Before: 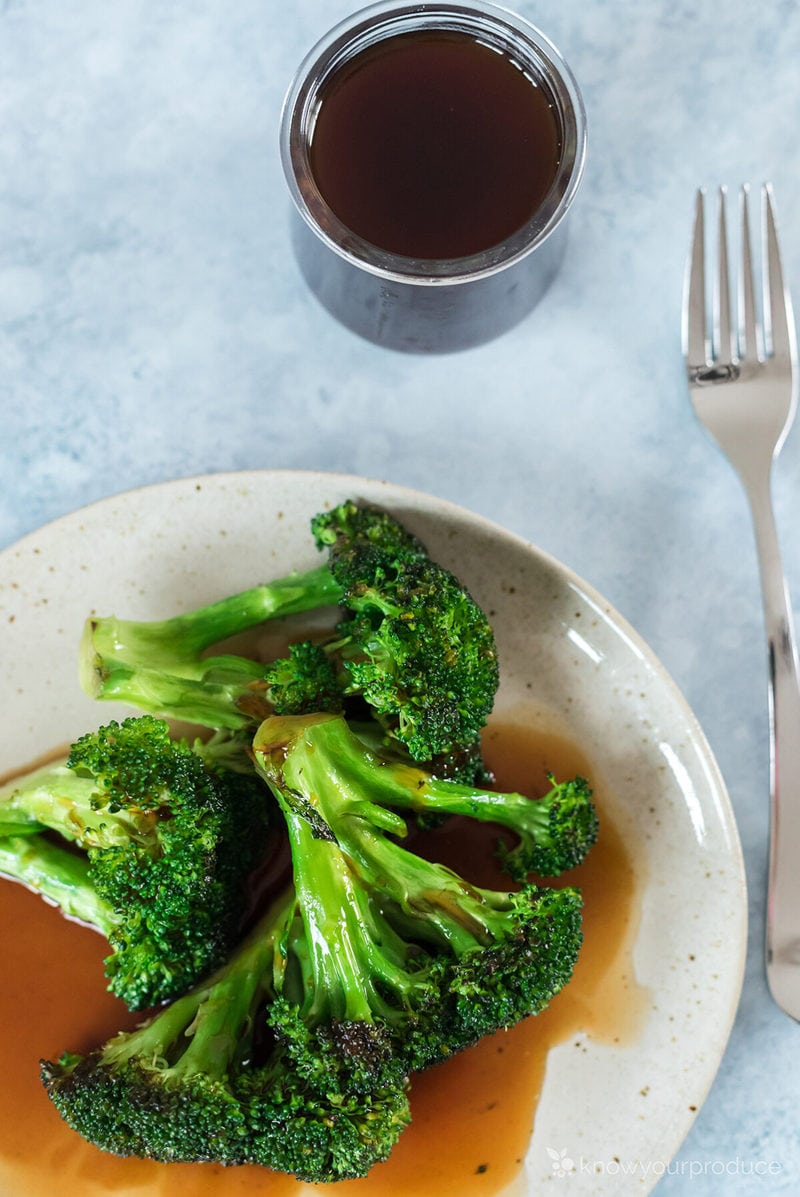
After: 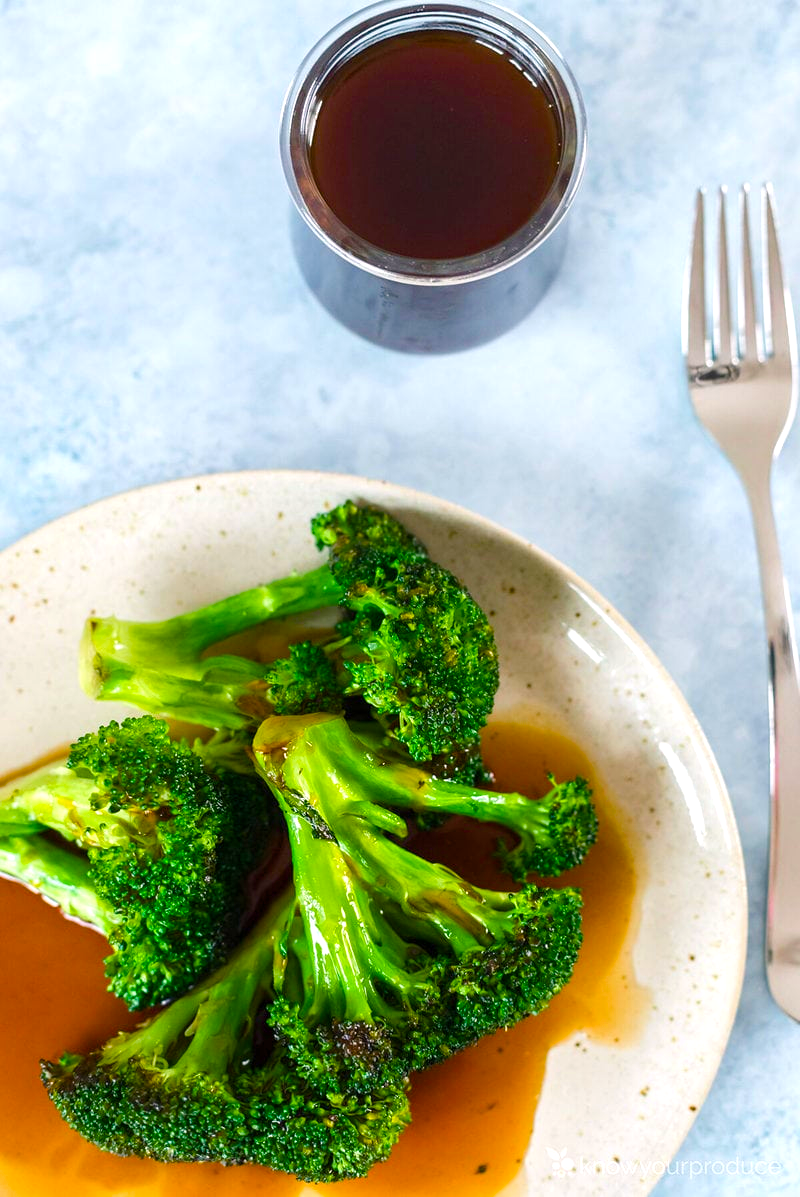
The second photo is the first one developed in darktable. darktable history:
color balance rgb: highlights gain › chroma 0.95%, highlights gain › hue 26.54°, perceptual saturation grading › global saturation 20.366%, perceptual saturation grading › highlights -19.756%, perceptual saturation grading › shadows 29.838%, perceptual brilliance grading › global brilliance 9.273%, perceptual brilliance grading › shadows 14.309%, global vibrance 40.001%
